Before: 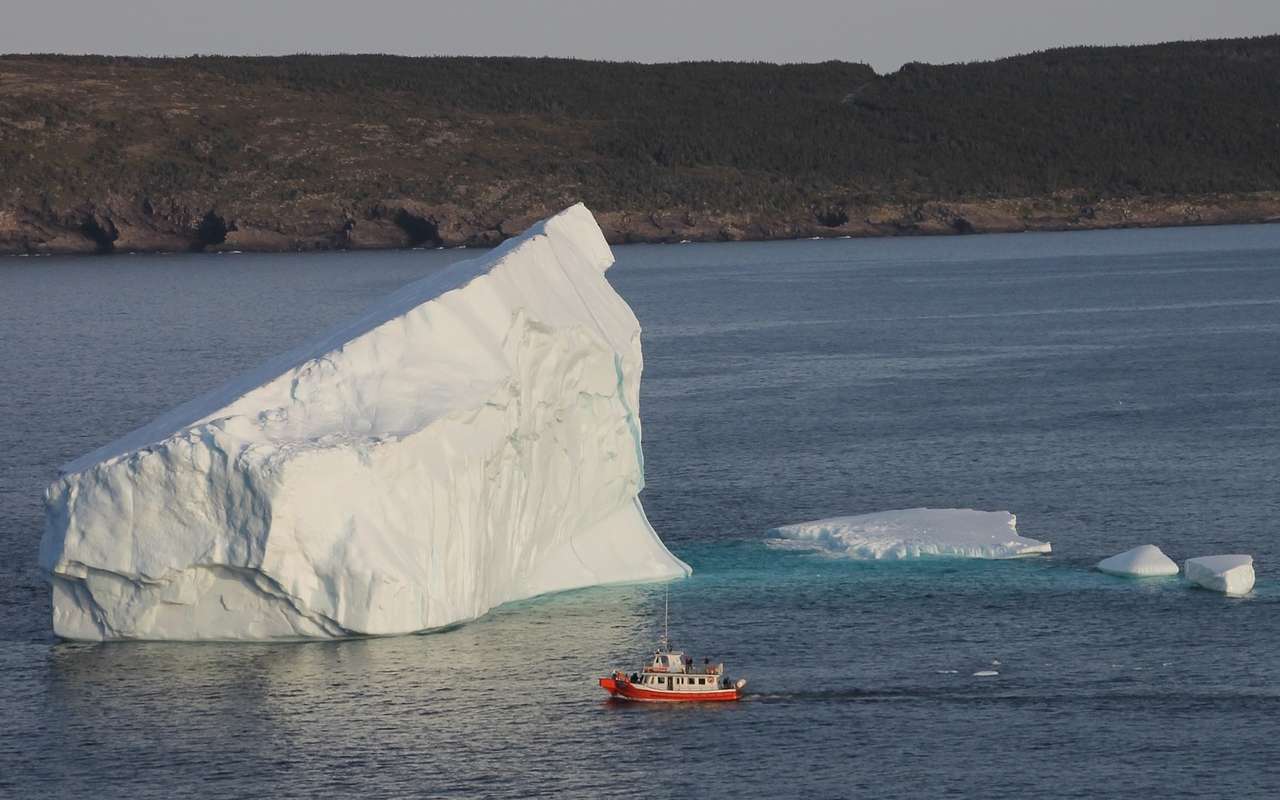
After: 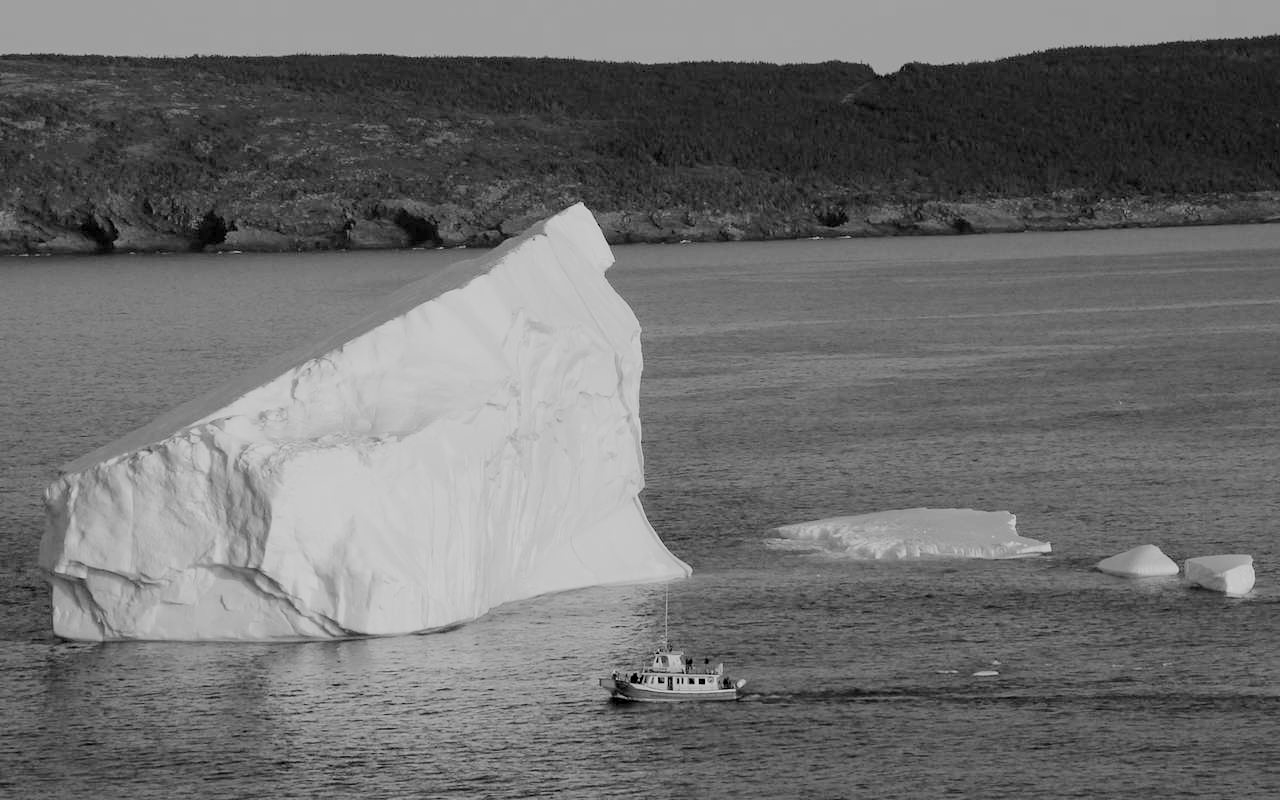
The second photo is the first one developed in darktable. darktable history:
exposure: compensate highlight preservation false
rgb levels: preserve colors sum RGB, levels [[0.038, 0.433, 0.934], [0, 0.5, 1], [0, 0.5, 1]]
tone curve: curves: ch0 [(0, 0) (0.049, 0.01) (0.154, 0.081) (0.491, 0.519) (0.748, 0.765) (1, 0.919)]; ch1 [(0, 0) (0.172, 0.123) (0.317, 0.272) (0.401, 0.422) (0.489, 0.496) (0.531, 0.557) (0.615, 0.612) (0.741, 0.783) (1, 1)]; ch2 [(0, 0) (0.411, 0.424) (0.483, 0.478) (0.544, 0.56) (0.686, 0.638) (1, 1)], color space Lab, independent channels, preserve colors none
monochrome: a 32, b 64, size 2.3, highlights 1
